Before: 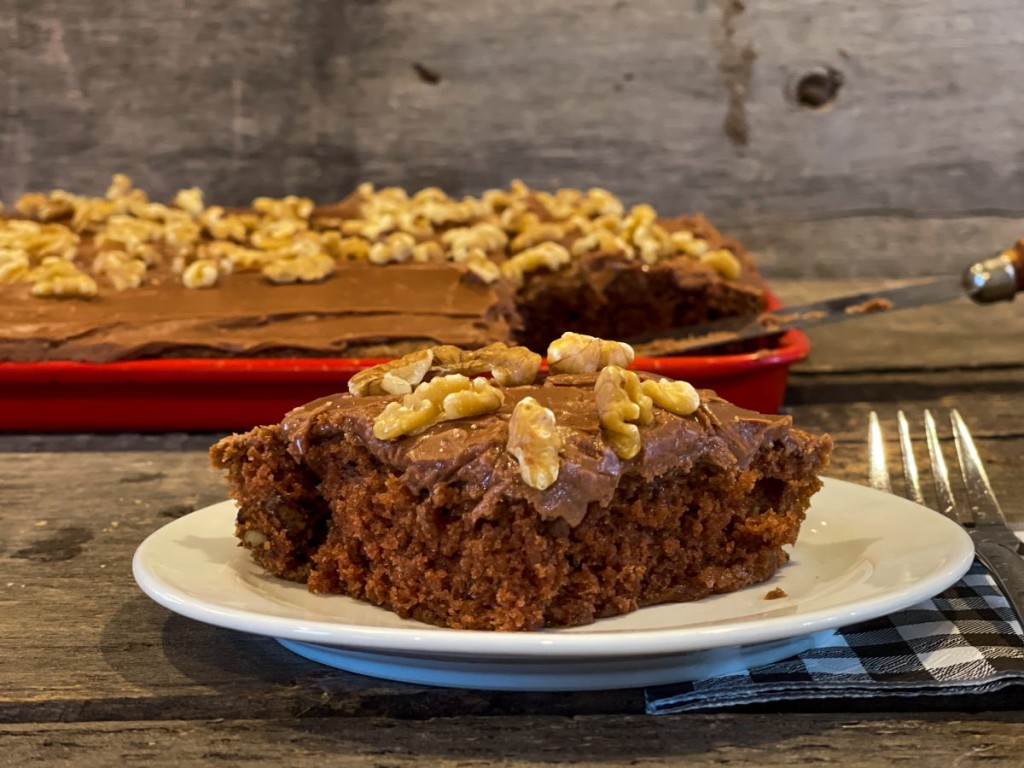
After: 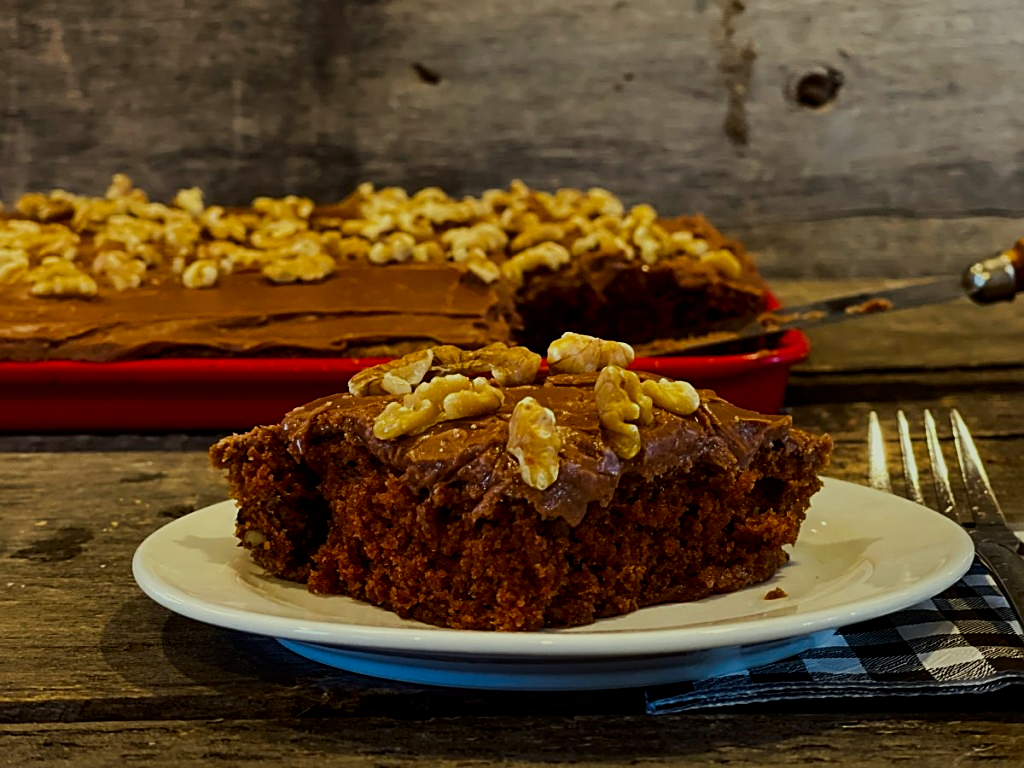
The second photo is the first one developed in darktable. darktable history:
filmic rgb: black relative exposure -7.65 EV, white relative exposure 3.98 EV, hardness 4.01, contrast 1.094, highlights saturation mix -29.73%
shadows and highlights: shadows -42.04, highlights 64.27, soften with gaussian
contrast brightness saturation: contrast 0.065, brightness -0.145, saturation 0.11
color correction: highlights a* -5.87, highlights b* 11.31
sharpen: on, module defaults
